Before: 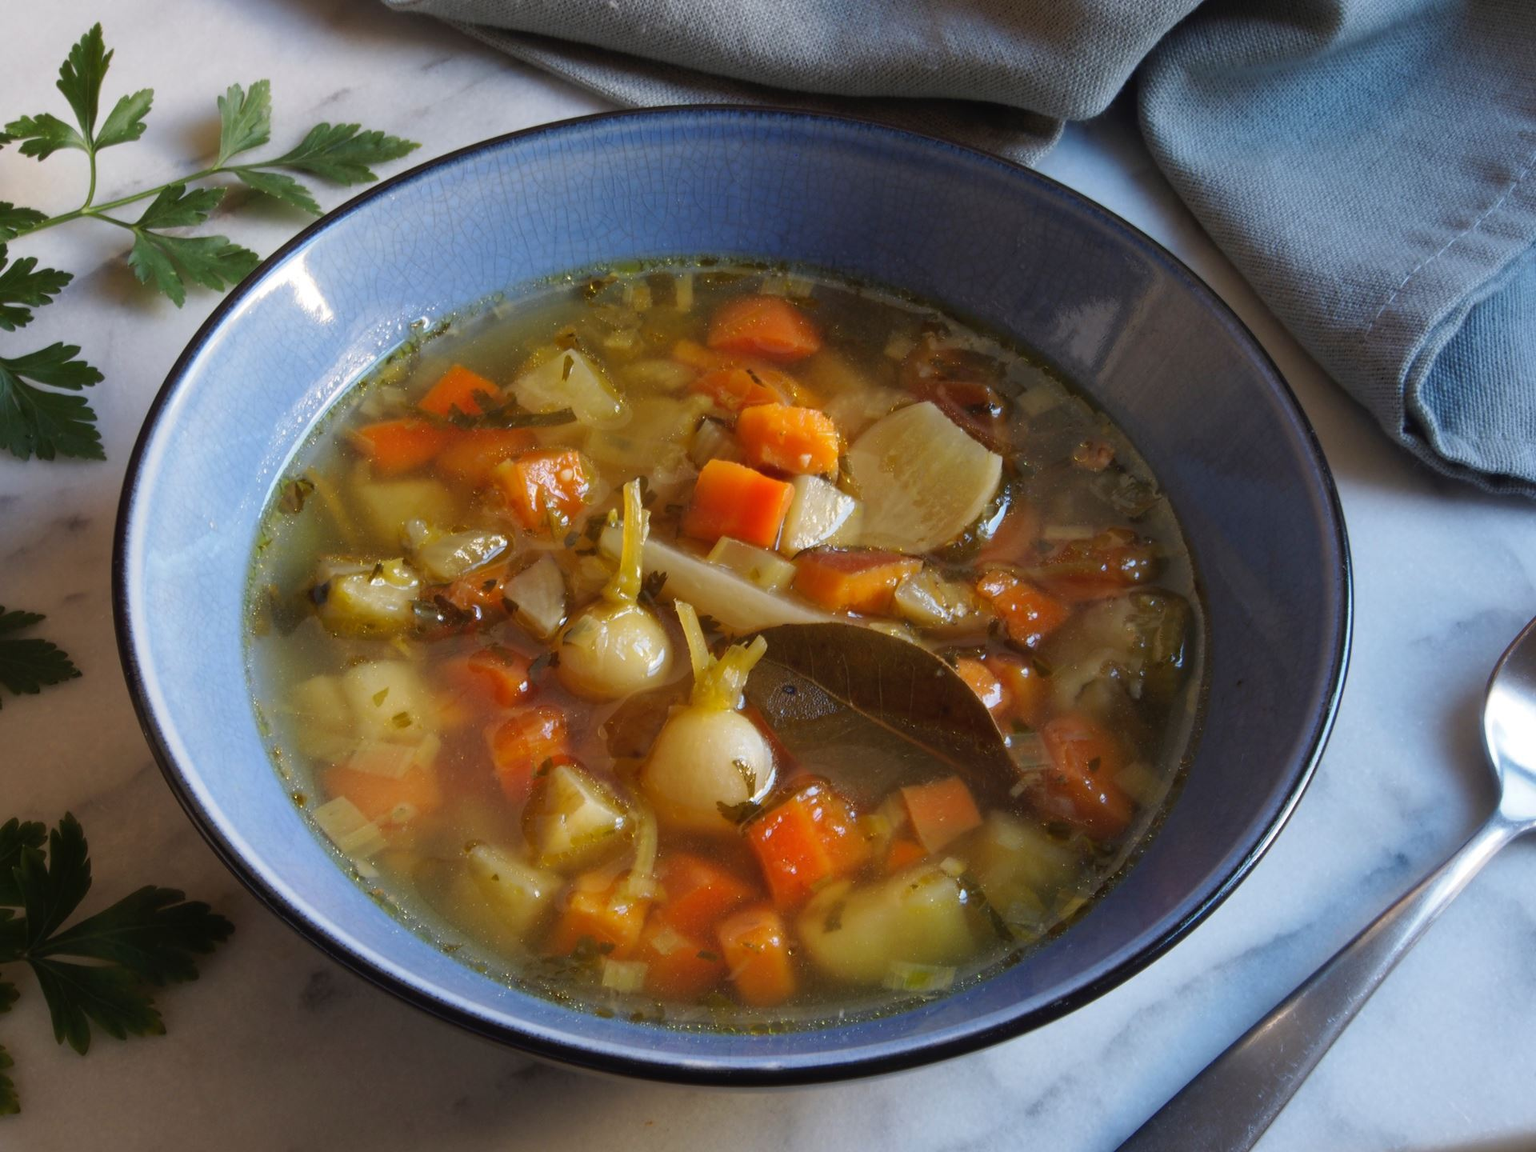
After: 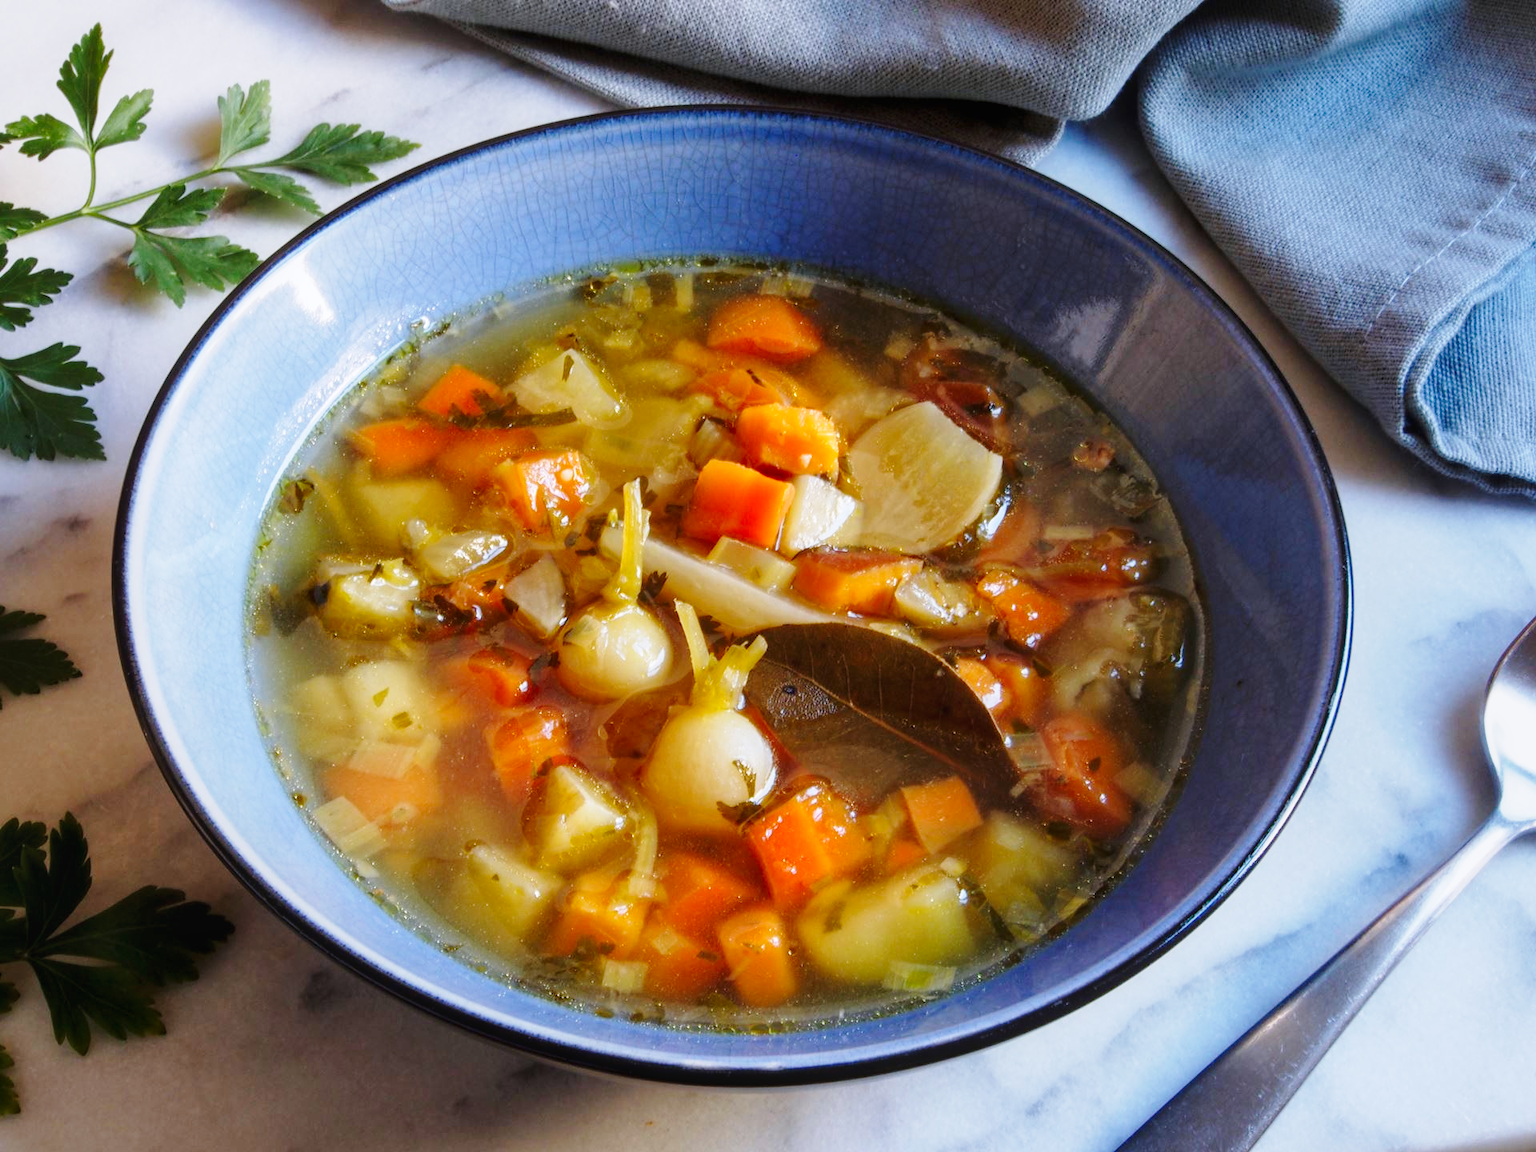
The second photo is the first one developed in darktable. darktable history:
color calibration: illuminant as shot in camera, x 0.358, y 0.373, temperature 4628.91 K
base curve: curves: ch0 [(0, 0) (0.028, 0.03) (0.121, 0.232) (0.46, 0.748) (0.859, 0.968) (1, 1)], preserve colors none
exposure: black level correction 0.005, exposure 0.017 EV, compensate exposure bias true, compensate highlight preservation false
local contrast: detail 110%
